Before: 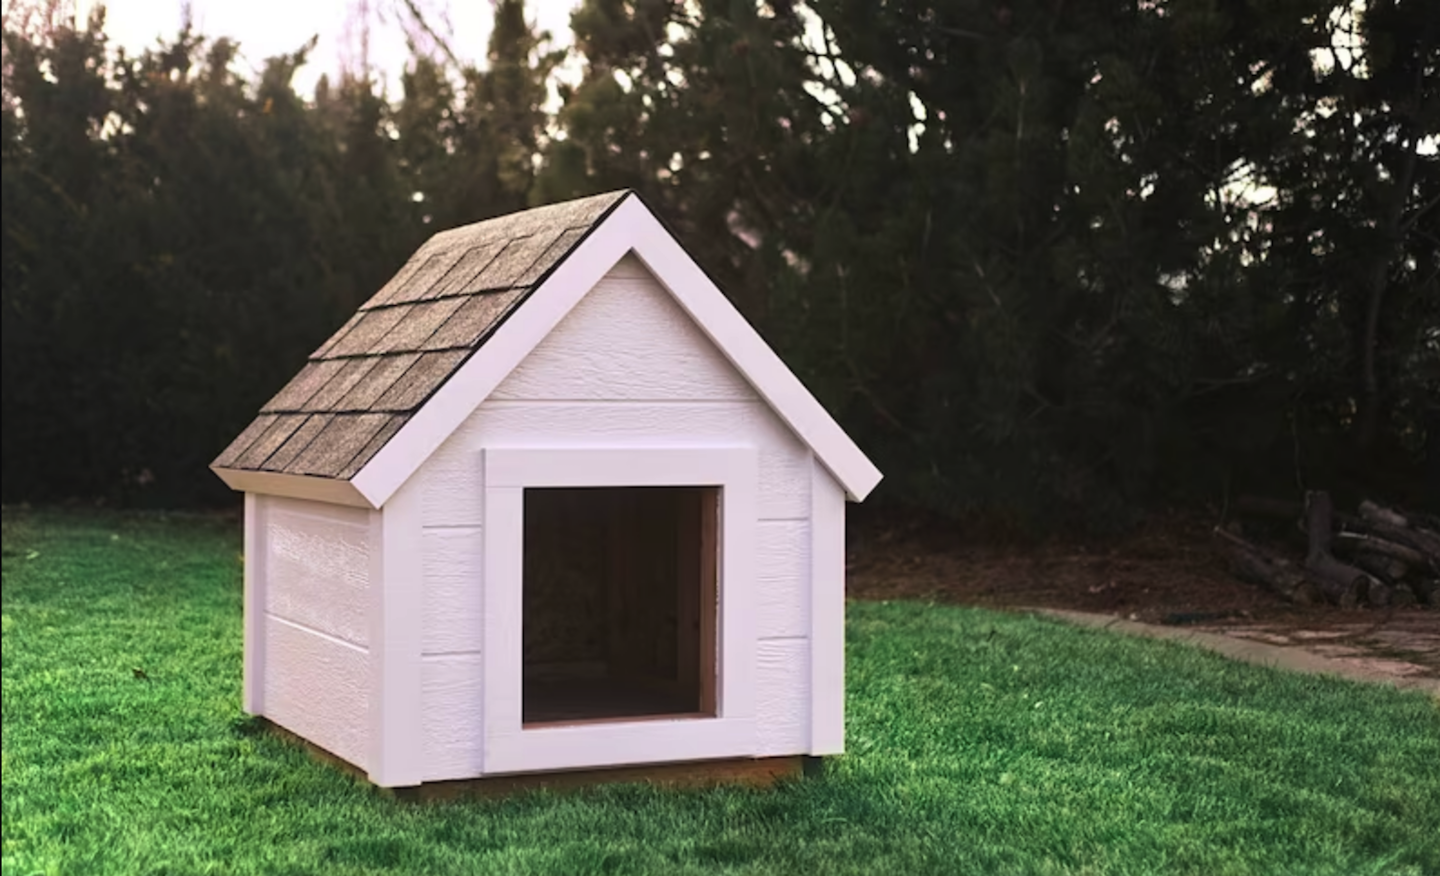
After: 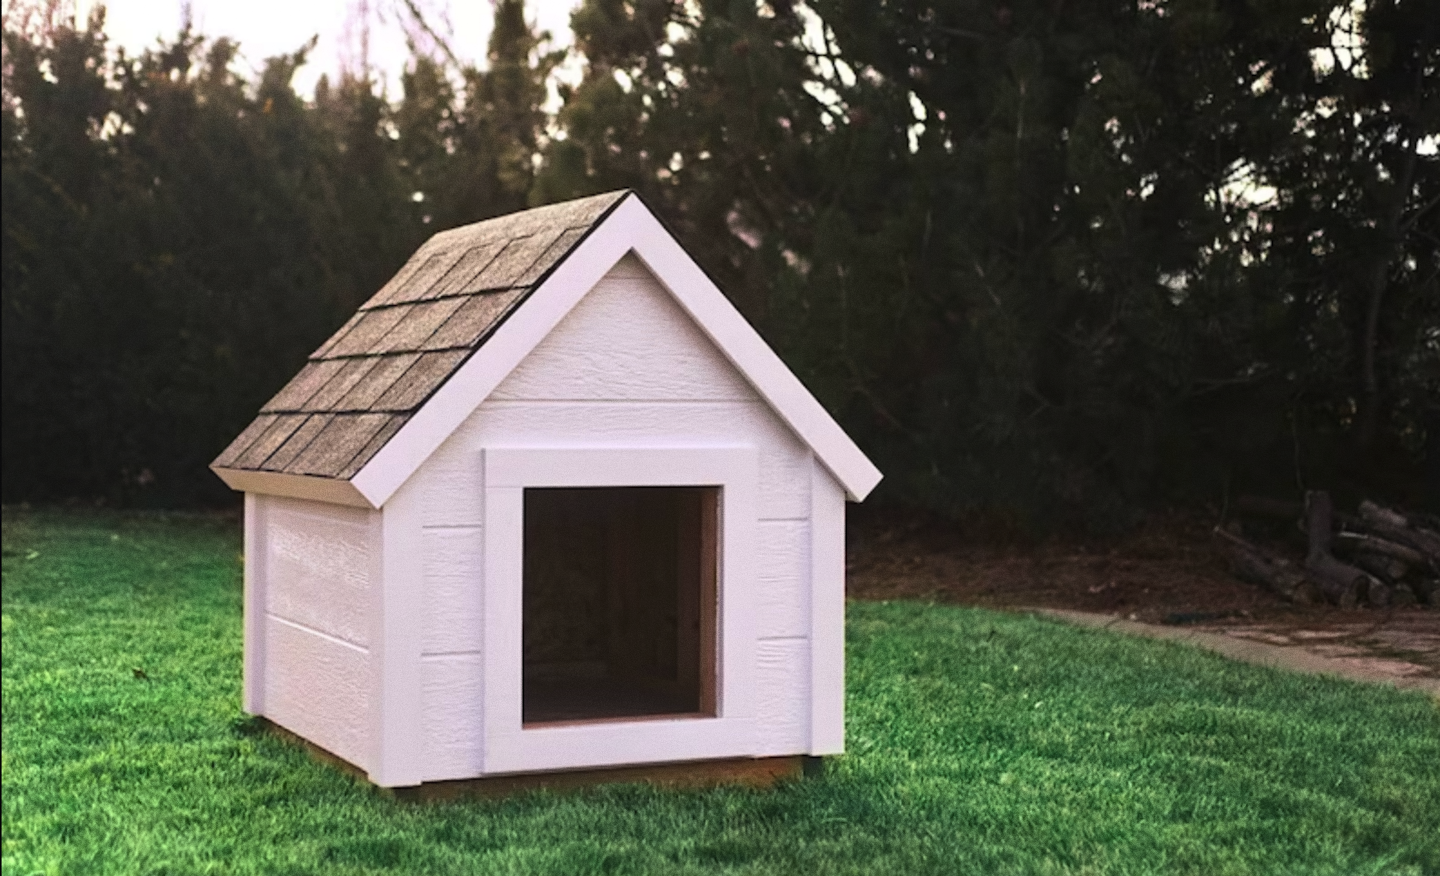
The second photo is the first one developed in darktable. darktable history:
white balance: emerald 1
grain: coarseness 7.08 ISO, strength 21.67%, mid-tones bias 59.58%
